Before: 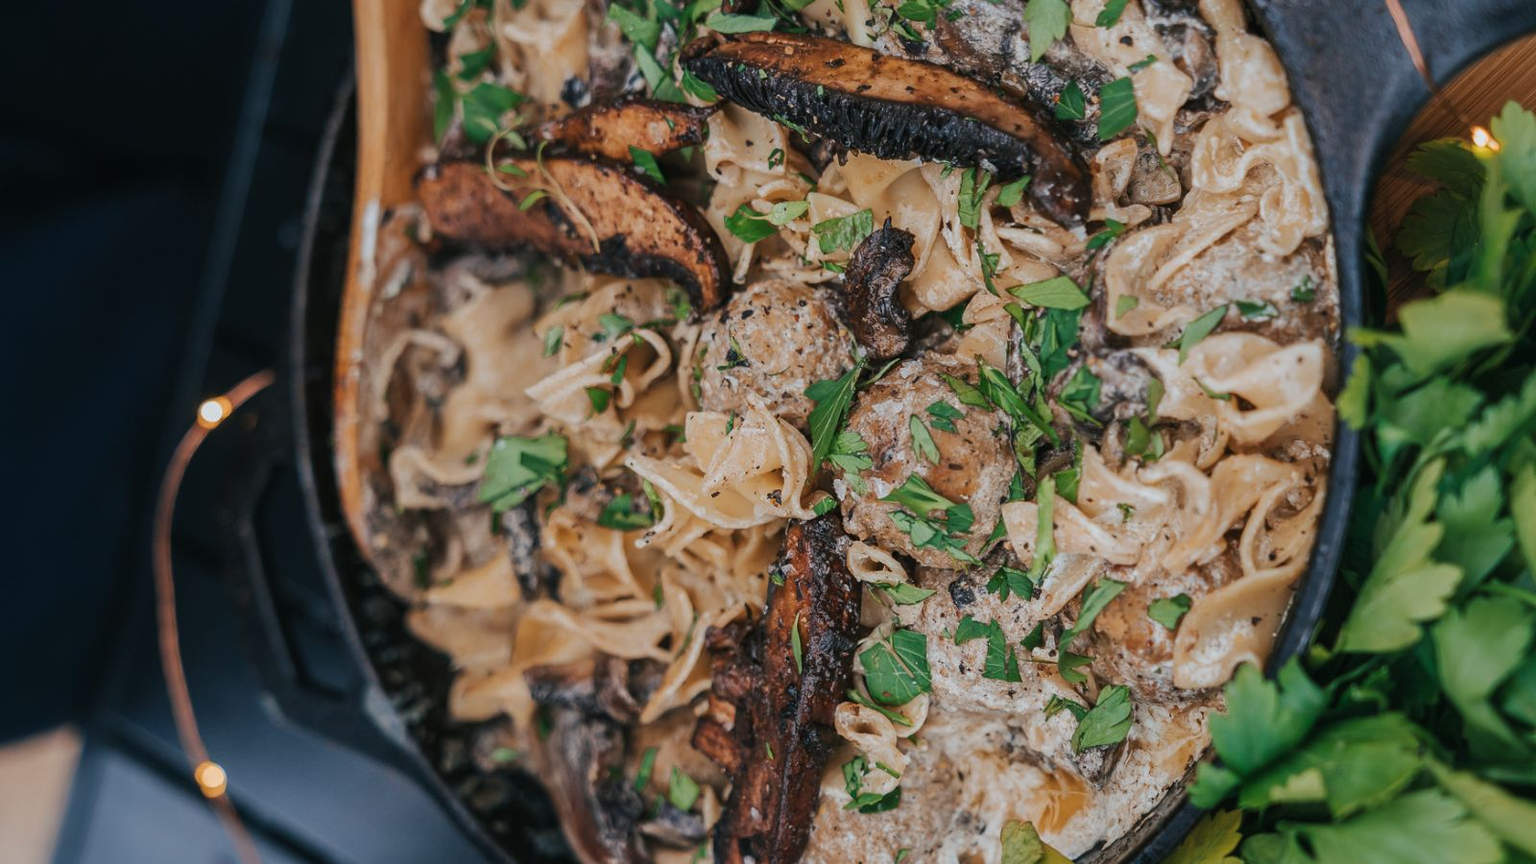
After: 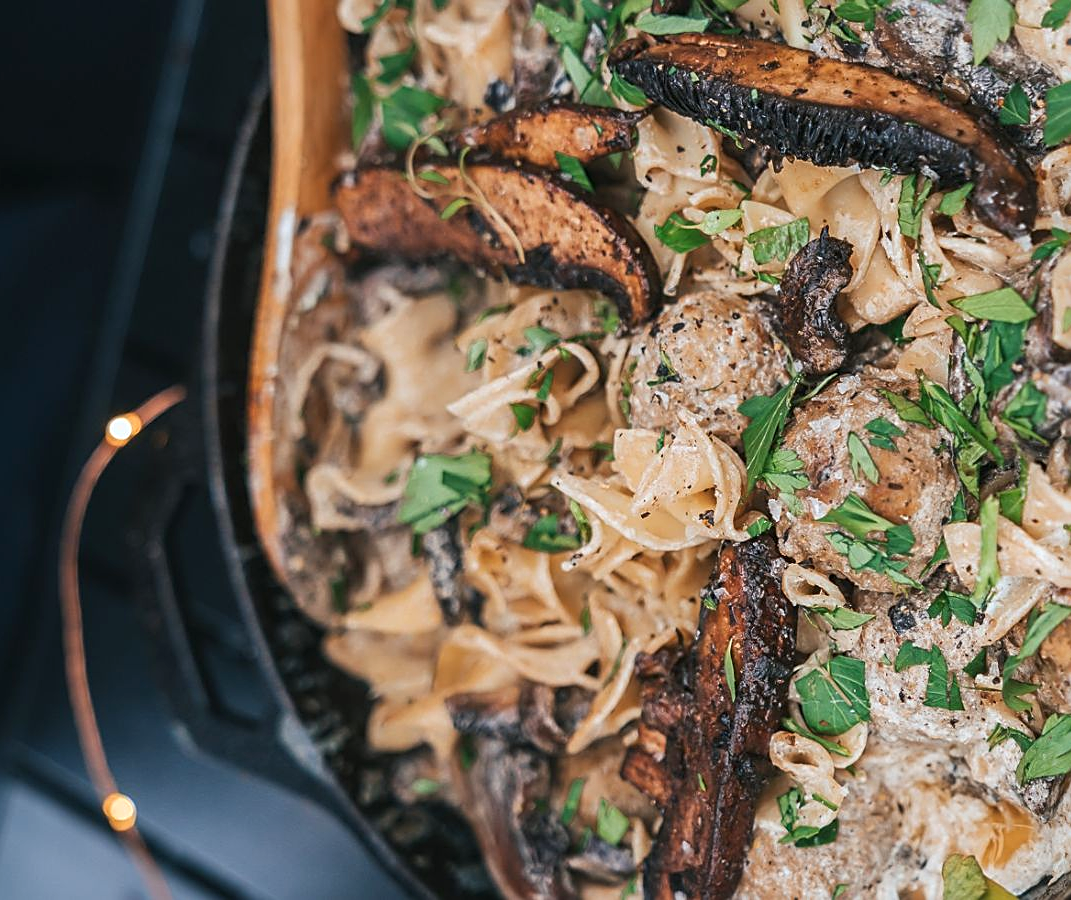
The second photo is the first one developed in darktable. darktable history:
sharpen: on, module defaults
crop and rotate: left 6.286%, right 26.732%
exposure: black level correction 0, exposure 0.499 EV, compensate exposure bias true, compensate highlight preservation false
